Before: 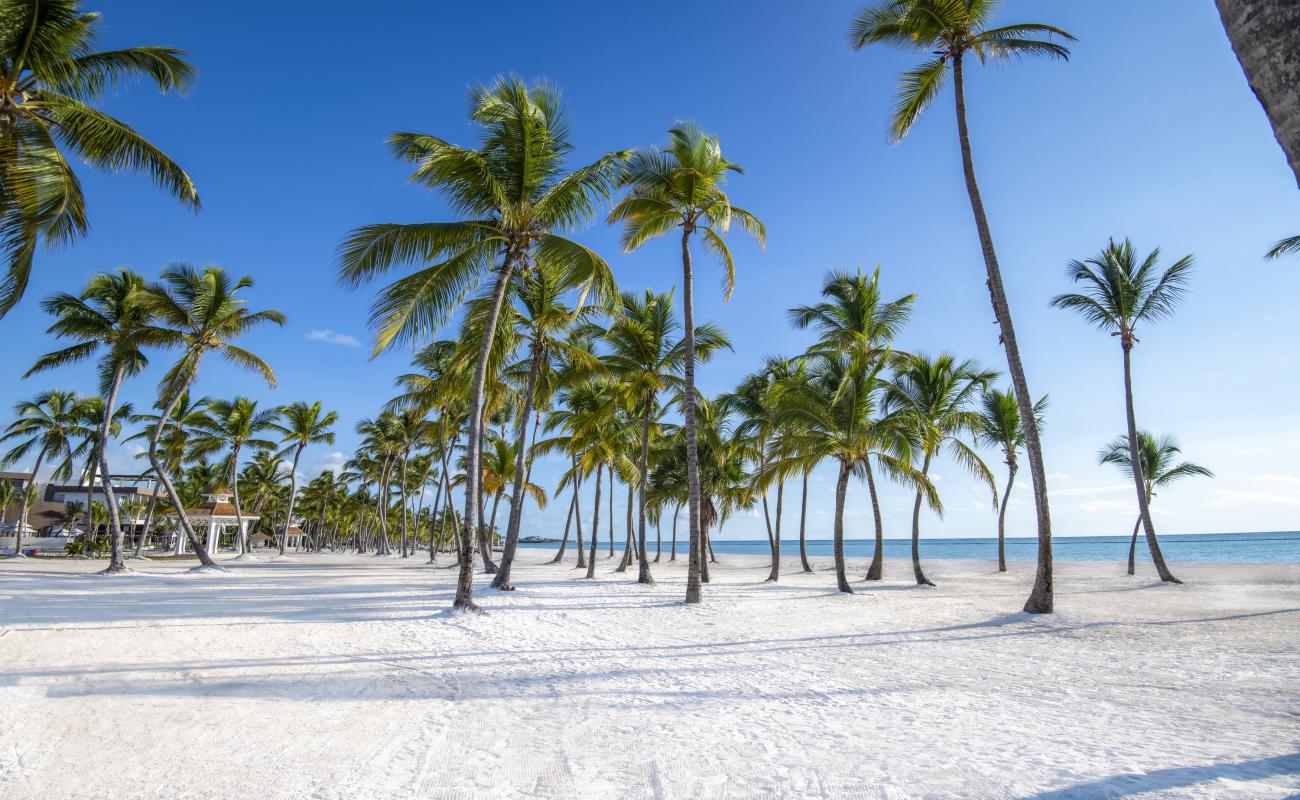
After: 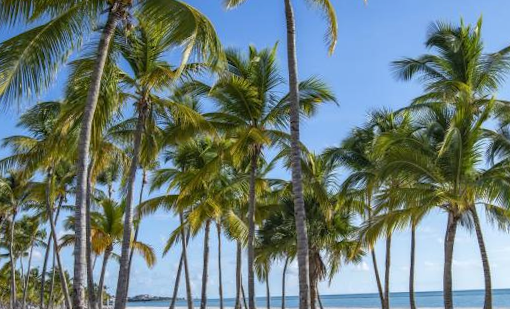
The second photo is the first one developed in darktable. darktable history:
rotate and perspective: rotation -1.42°, crop left 0.016, crop right 0.984, crop top 0.035, crop bottom 0.965
base curve: curves: ch0 [(0, 0) (0.303, 0.277) (1, 1)]
exposure: exposure 0.081 EV, compensate highlight preservation false
crop: left 30%, top 30%, right 30%, bottom 30%
tone equalizer: on, module defaults
